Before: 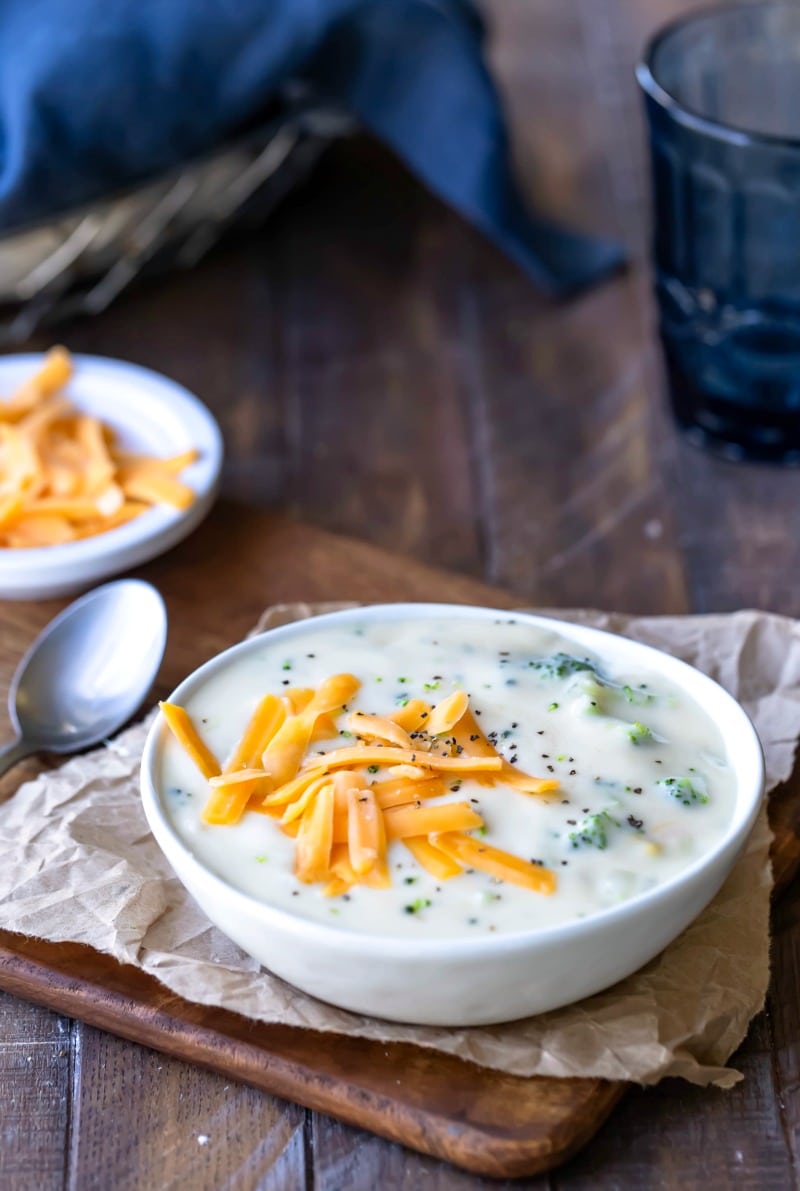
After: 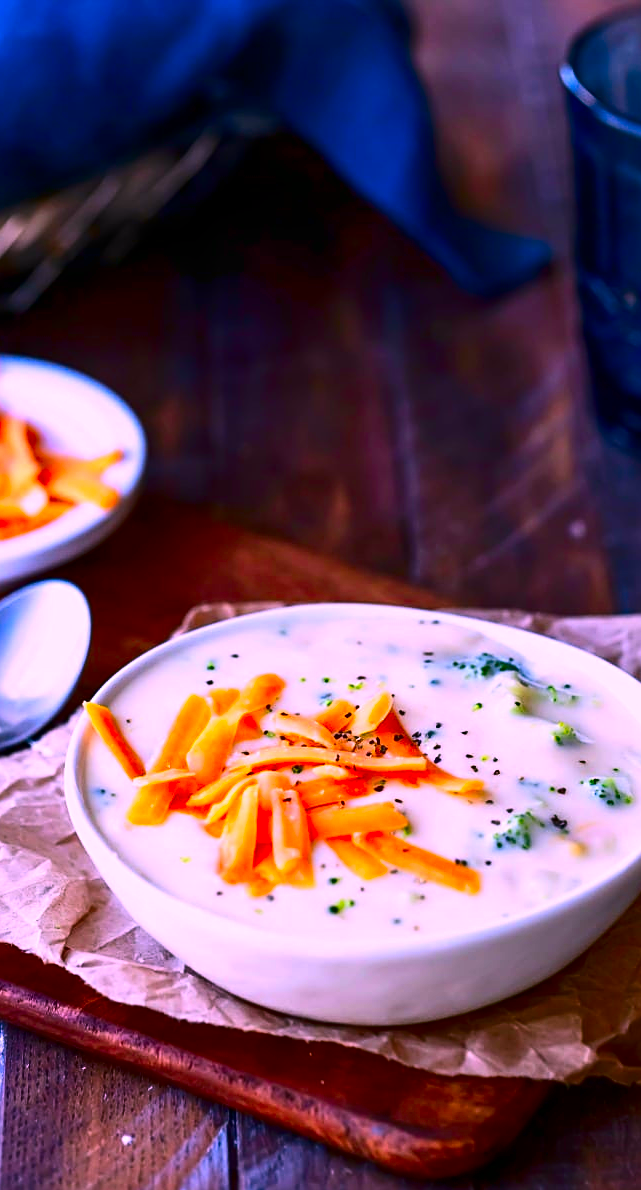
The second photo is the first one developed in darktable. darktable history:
crop and rotate: left 9.549%, right 10.296%
contrast brightness saturation: contrast 0.221, brightness -0.187, saturation 0.233
sharpen: on, module defaults
color correction: highlights a* 18.8, highlights b* -12.12, saturation 1.65
